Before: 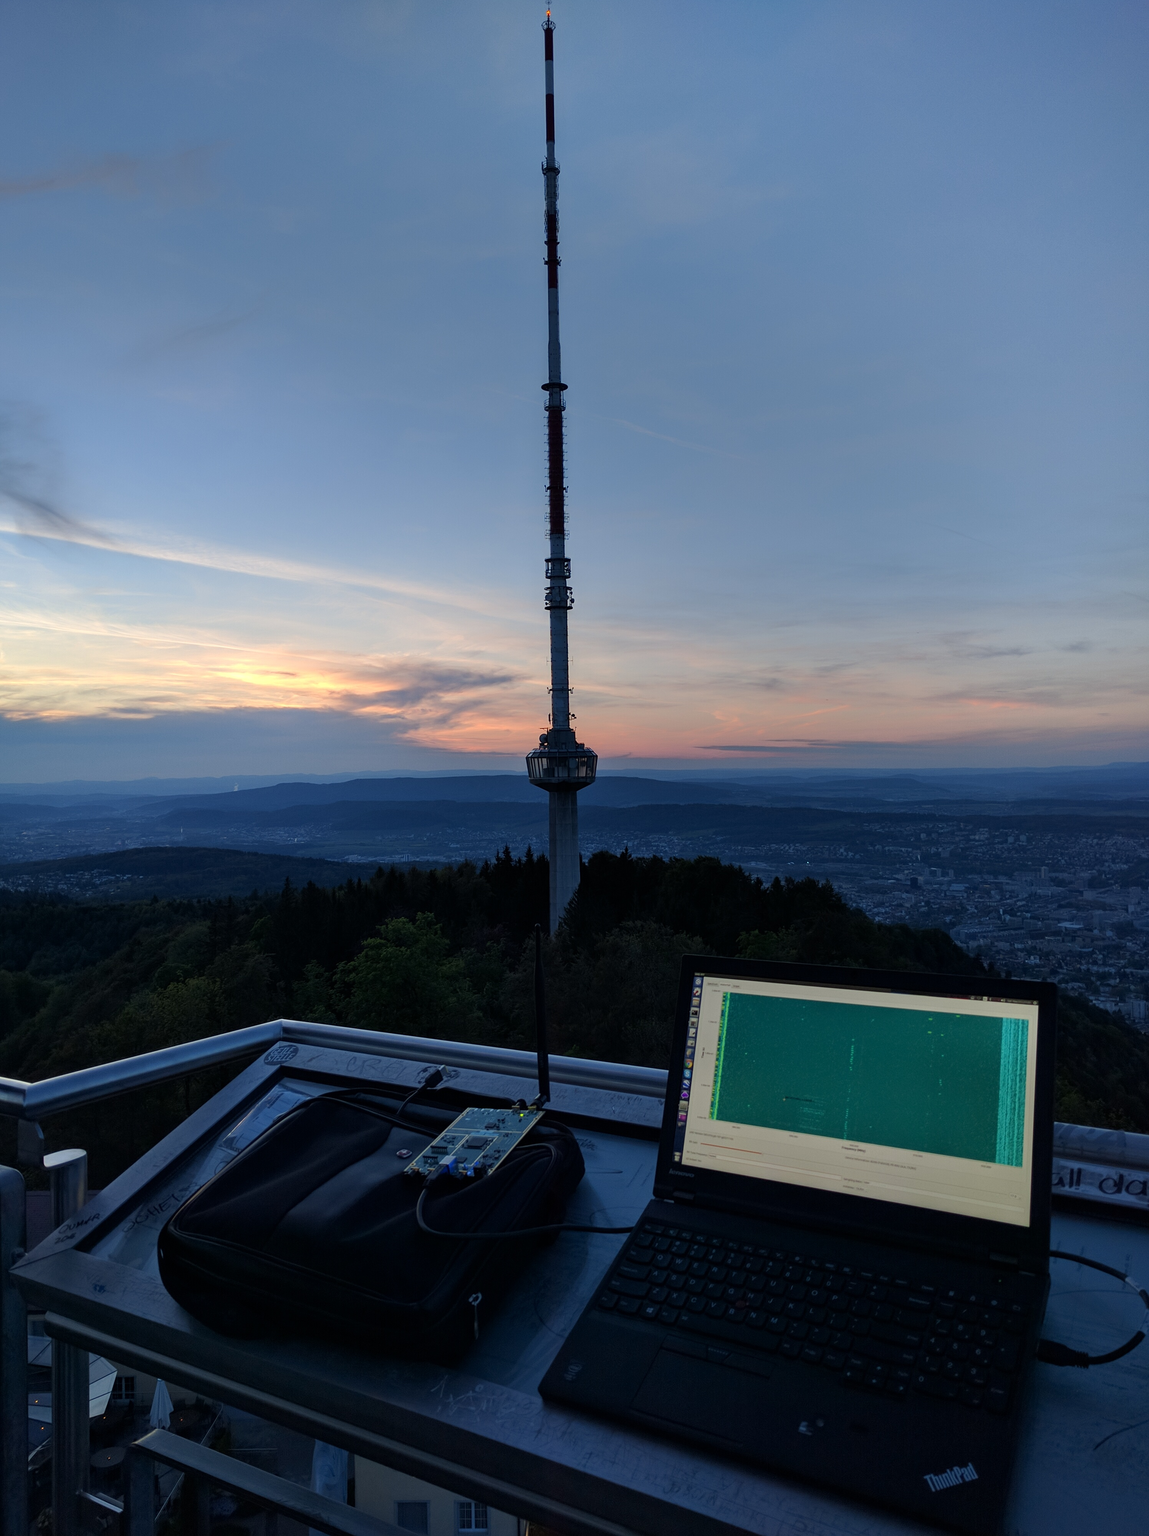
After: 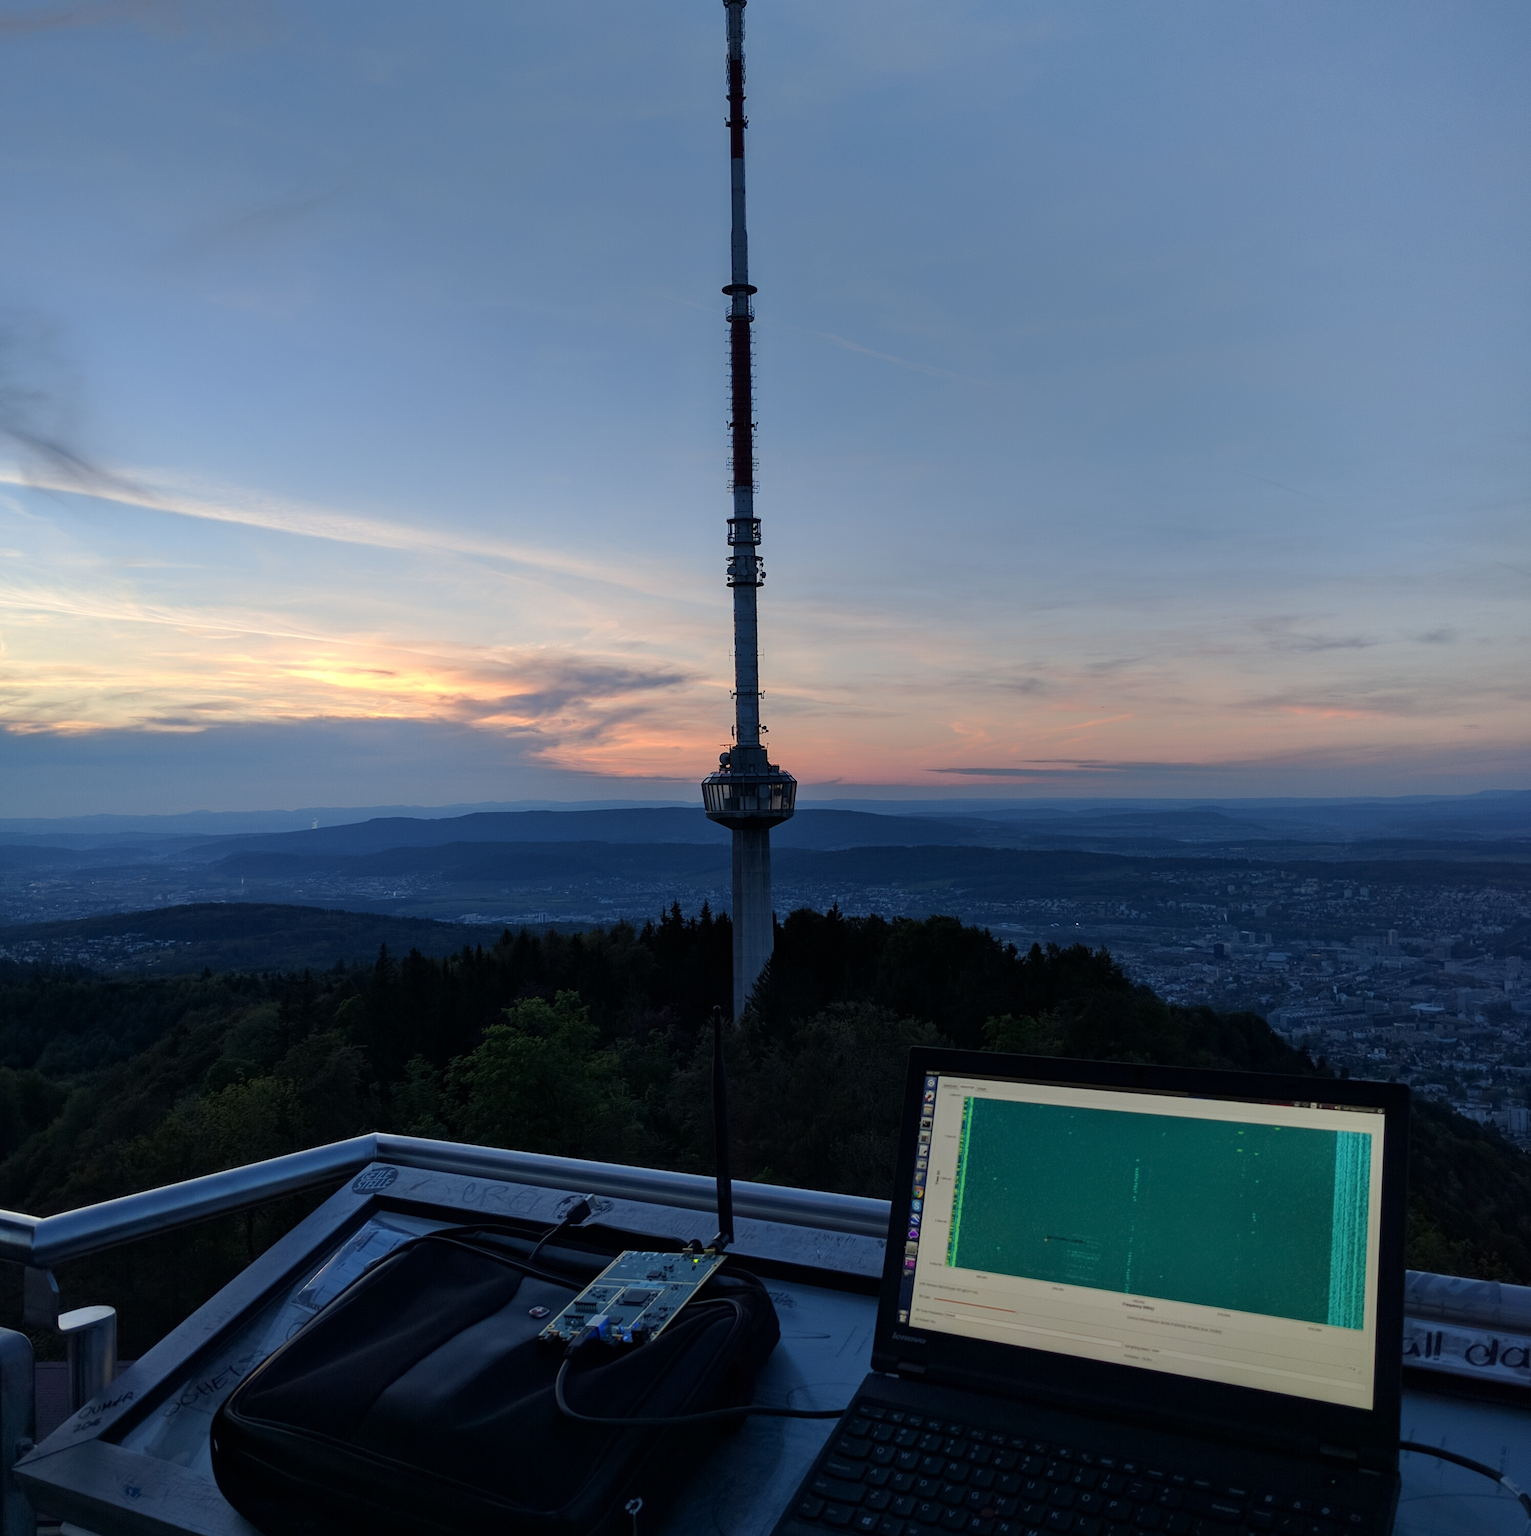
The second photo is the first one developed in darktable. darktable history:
crop: top 11.064%, bottom 13.872%
